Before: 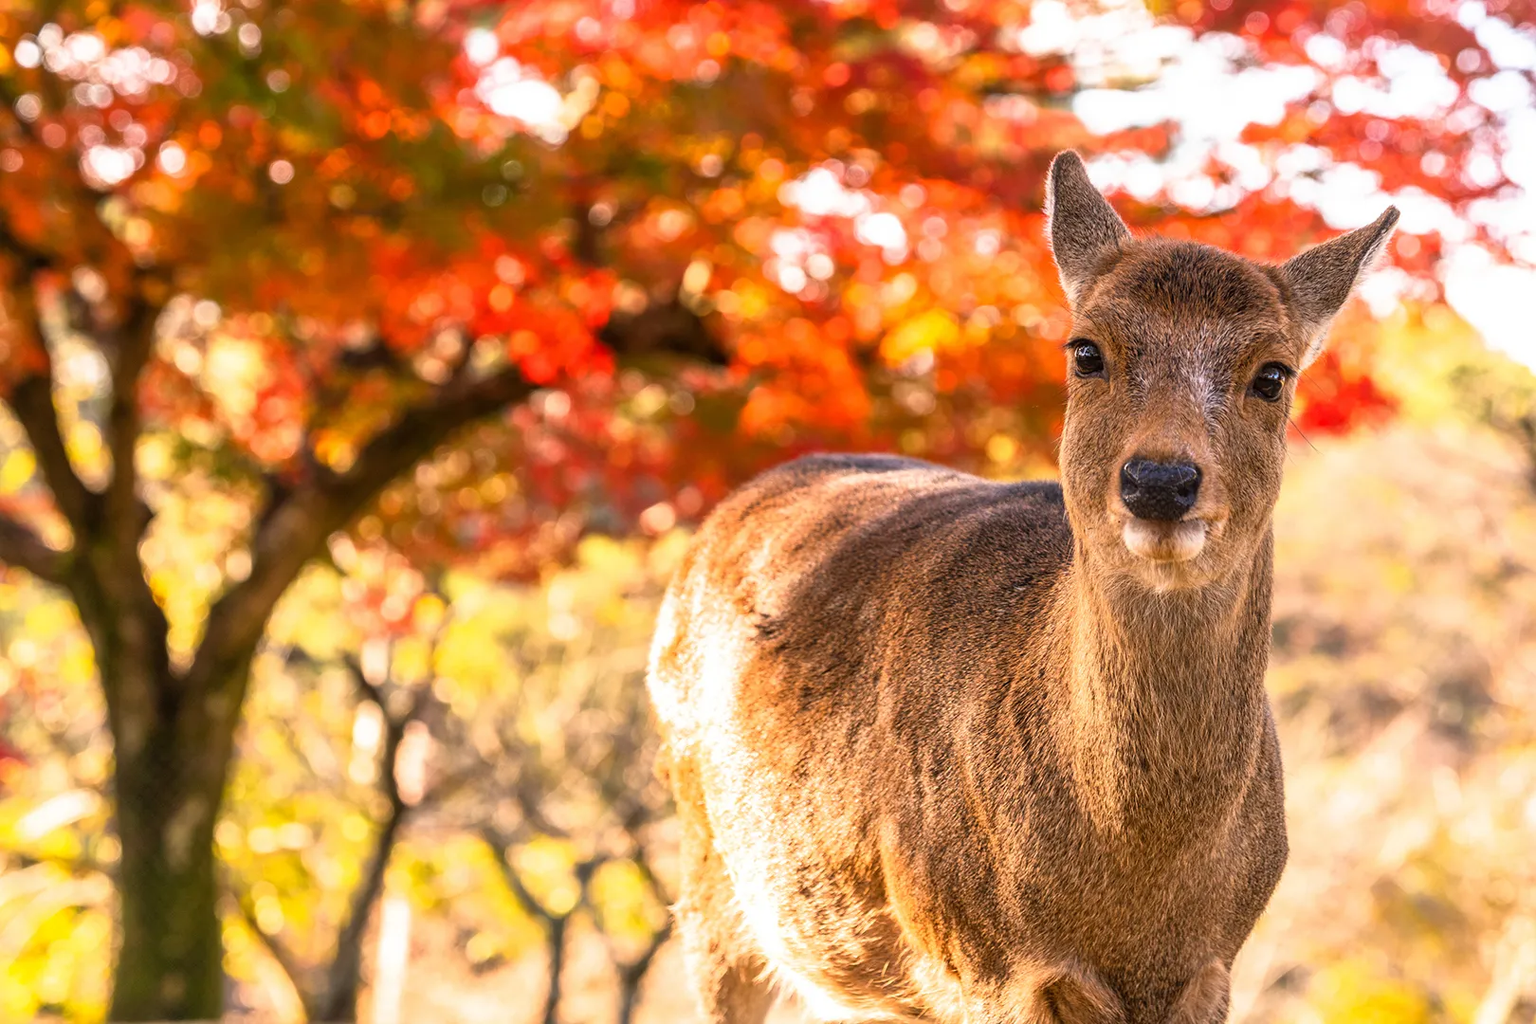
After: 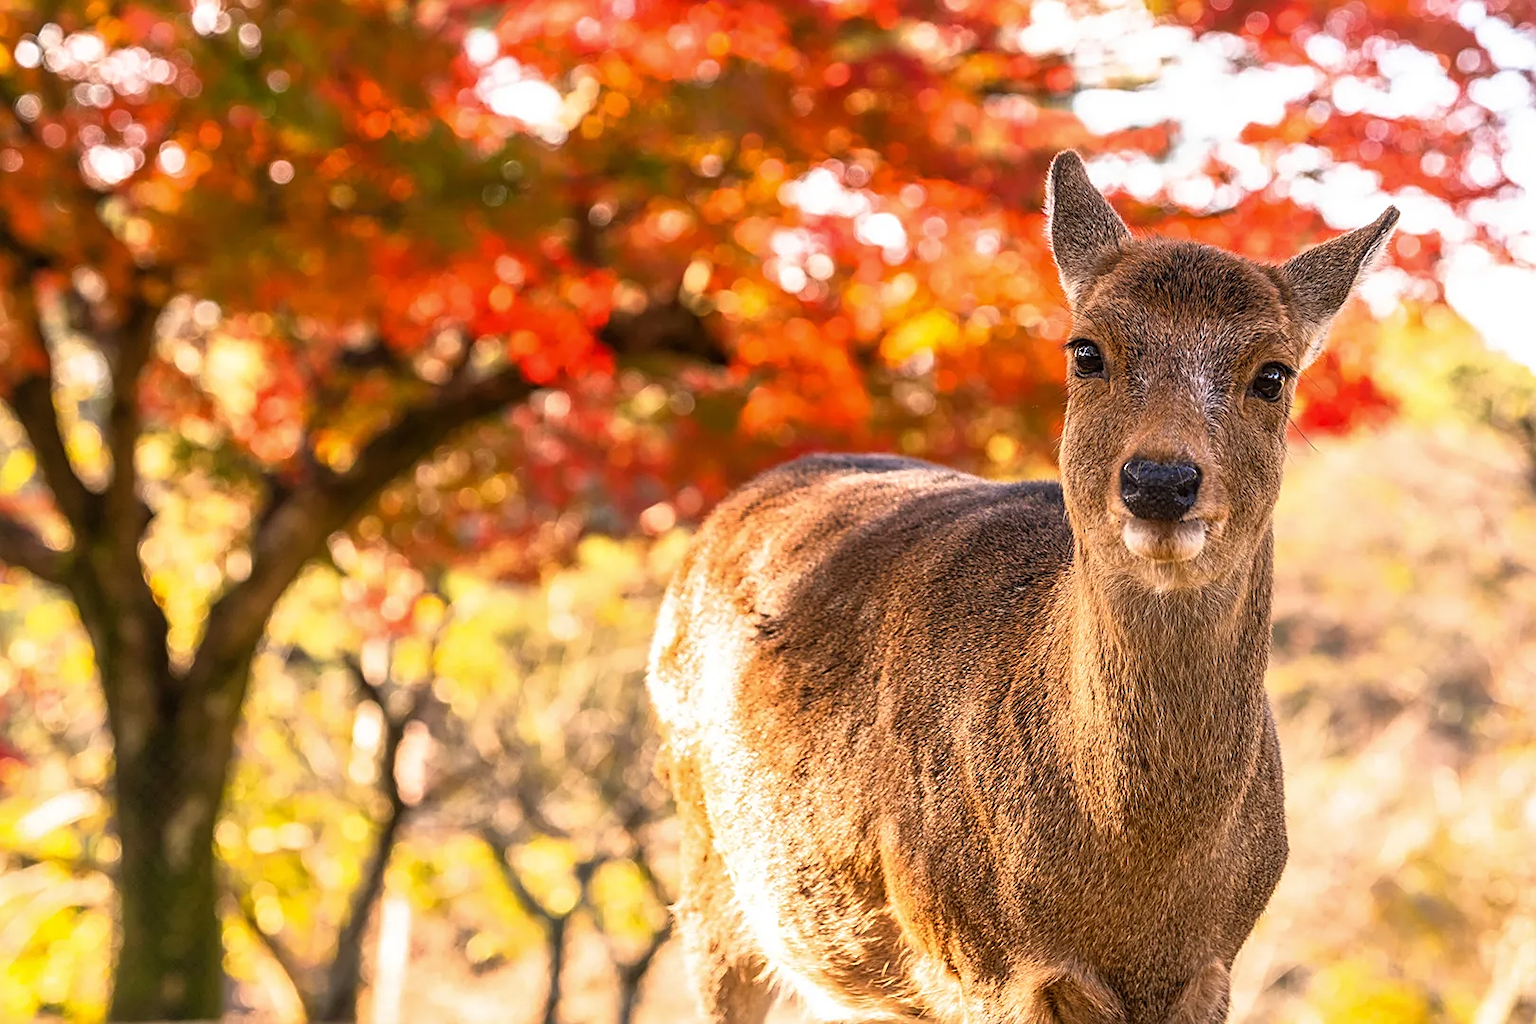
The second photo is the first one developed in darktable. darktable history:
sharpen: on, module defaults
base curve: curves: ch0 [(0, 0) (0.303, 0.277) (1, 1)]
tone equalizer: on, module defaults
